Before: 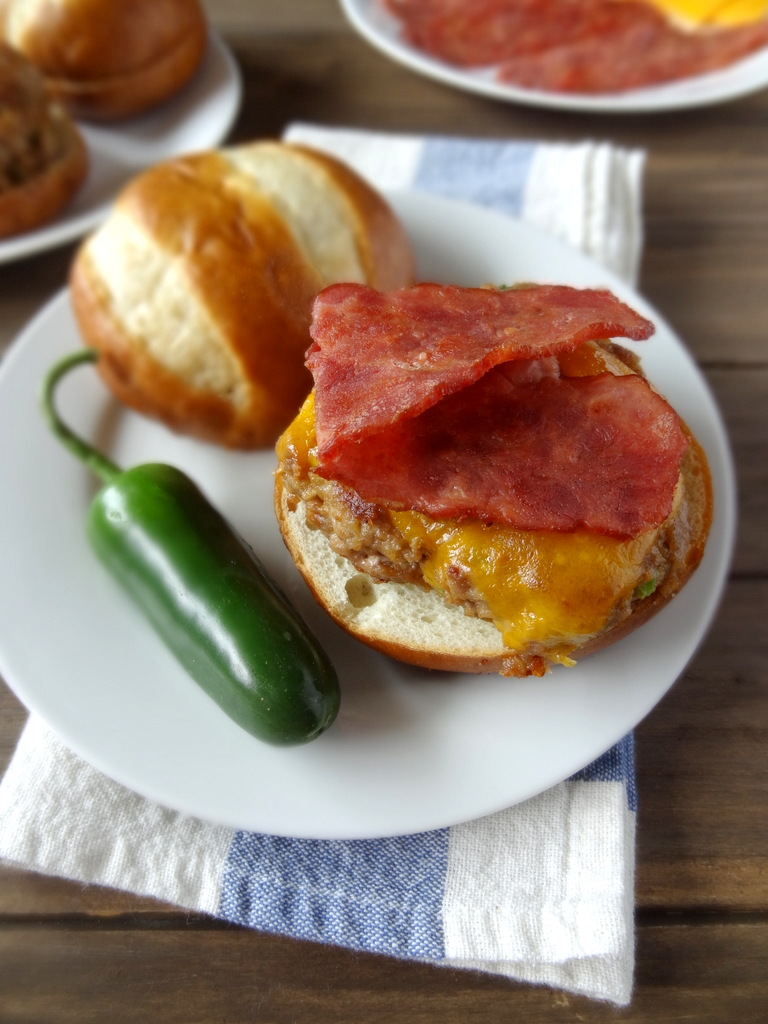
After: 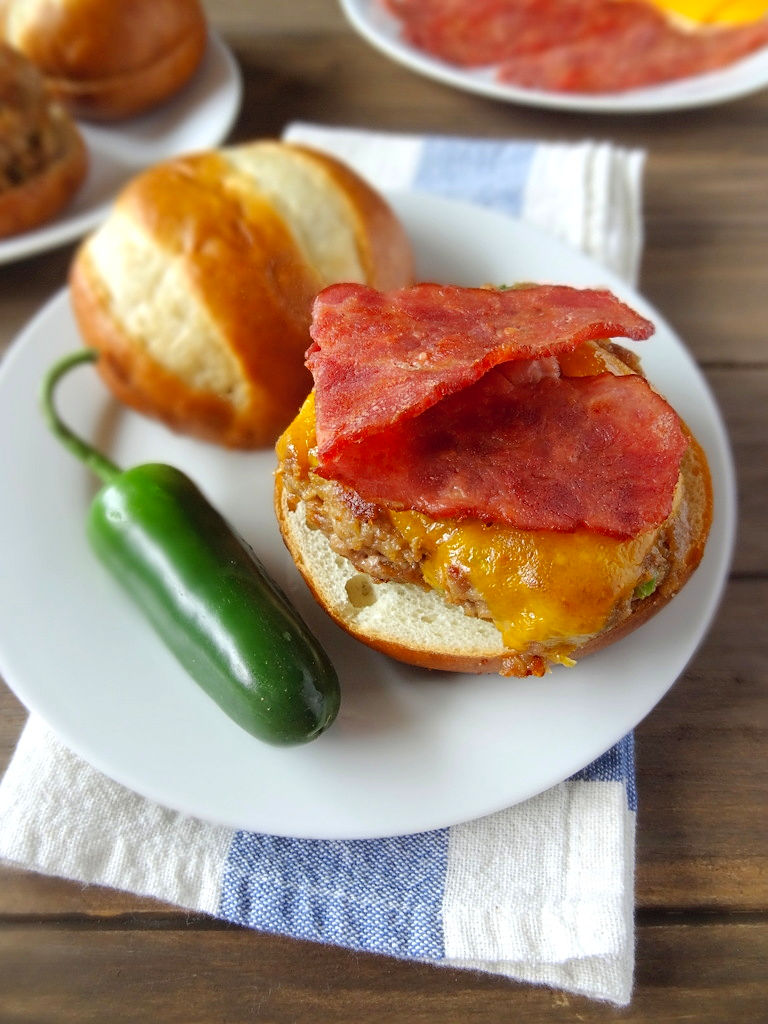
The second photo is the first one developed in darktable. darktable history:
sharpen: on, module defaults
contrast brightness saturation: brightness 0.09, saturation 0.19
